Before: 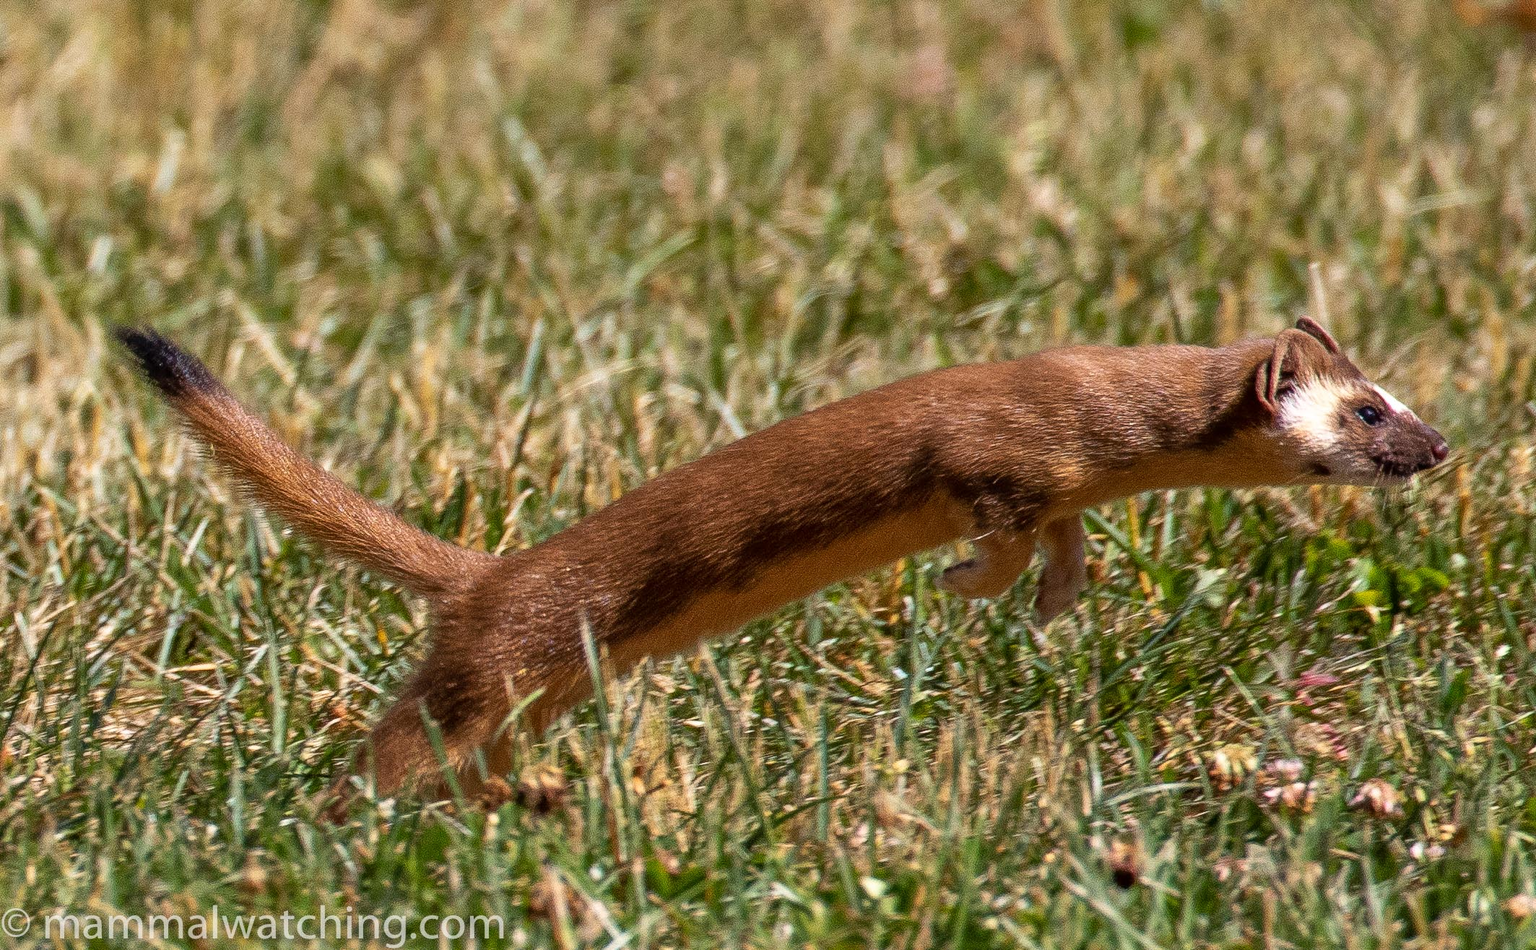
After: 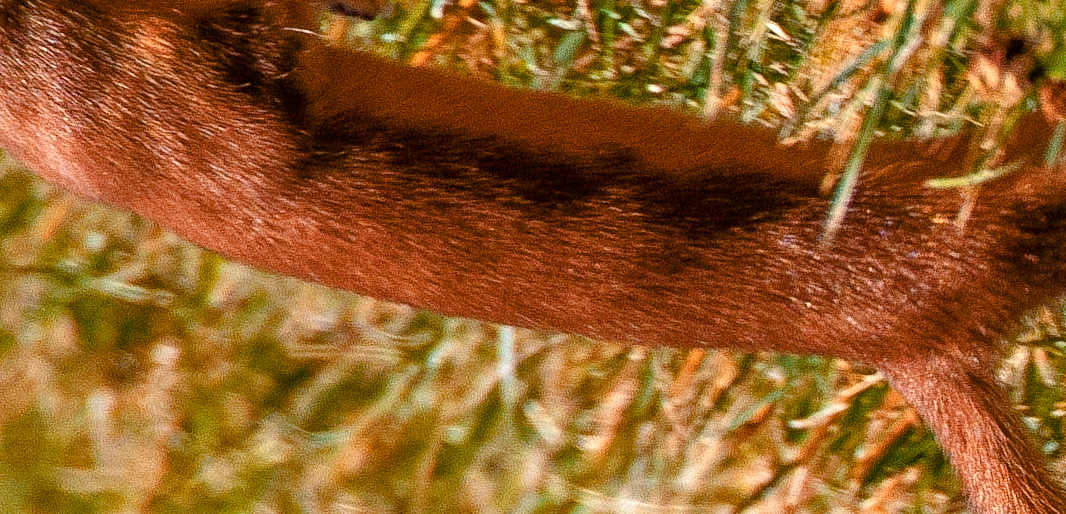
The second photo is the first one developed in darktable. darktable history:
haze removal: compatibility mode true, adaptive false
color zones: curves: ch1 [(0, 0.469) (0.072, 0.457) (0.243, 0.494) (0.429, 0.5) (0.571, 0.5) (0.714, 0.5) (0.857, 0.5) (1, 0.469)]; ch2 [(0, 0.499) (0.143, 0.467) (0.242, 0.436) (0.429, 0.493) (0.571, 0.5) (0.714, 0.5) (0.857, 0.5) (1, 0.499)]
color balance rgb: perceptual saturation grading › global saturation 20%, perceptual saturation grading › highlights -24.901%, perceptual saturation grading › shadows 49.24%, global vibrance 34.344%
crop and rotate: angle 147.06°, left 9.208%, top 15.654%, right 4.585%, bottom 17.159%
exposure: exposure 0.177 EV, compensate exposure bias true, compensate highlight preservation false
